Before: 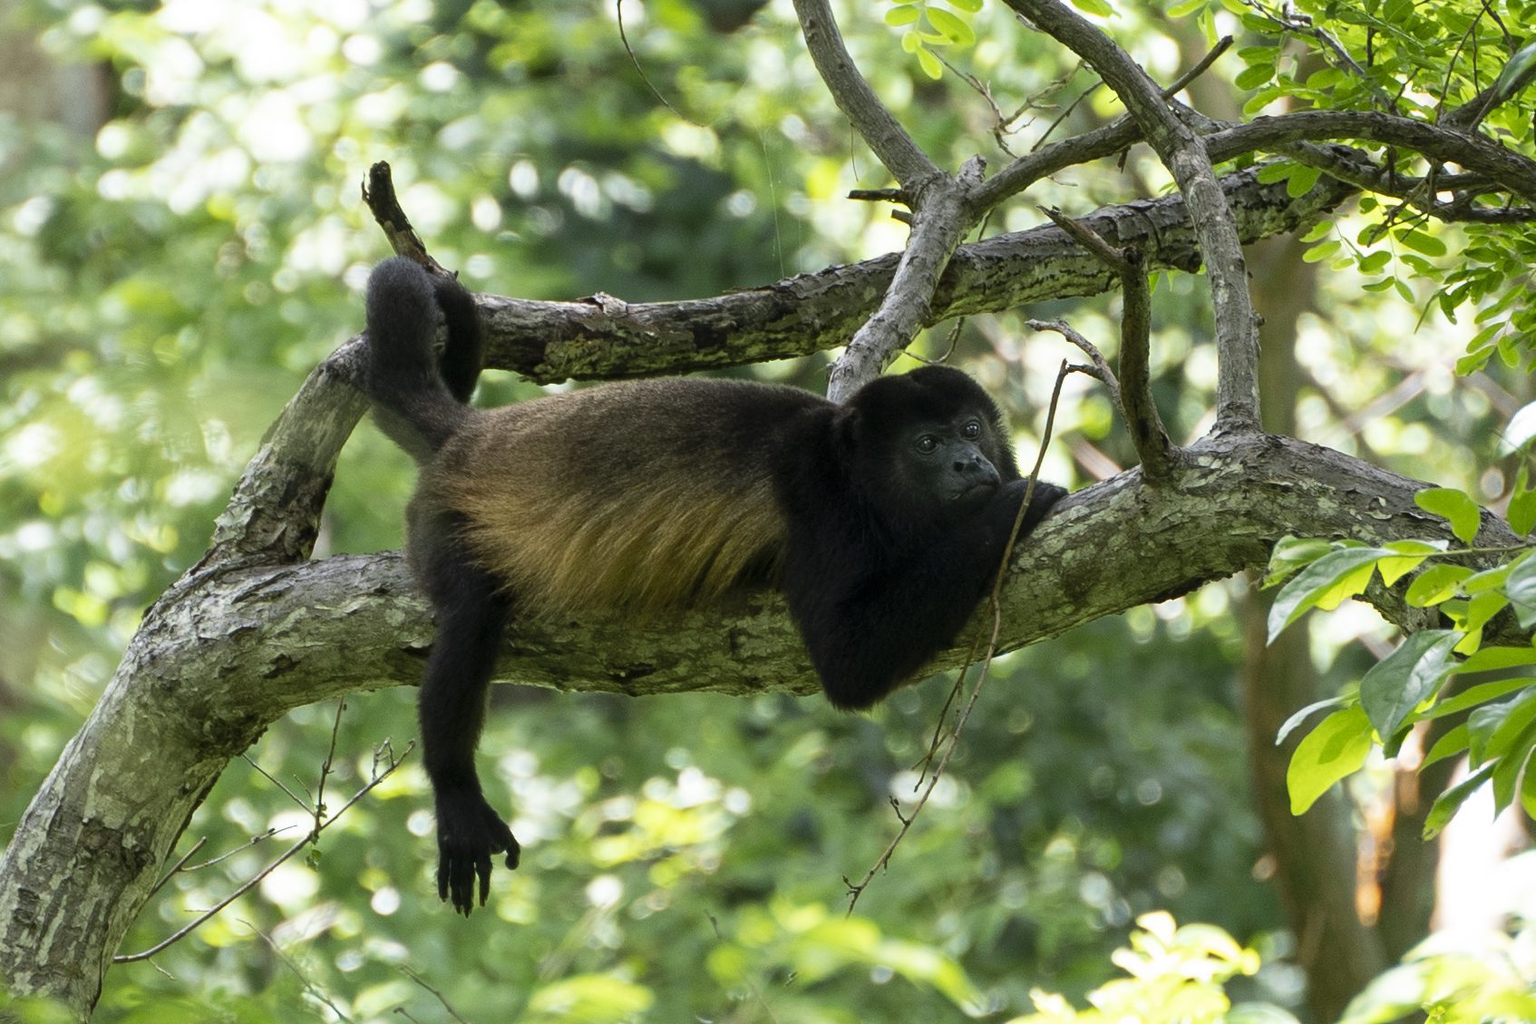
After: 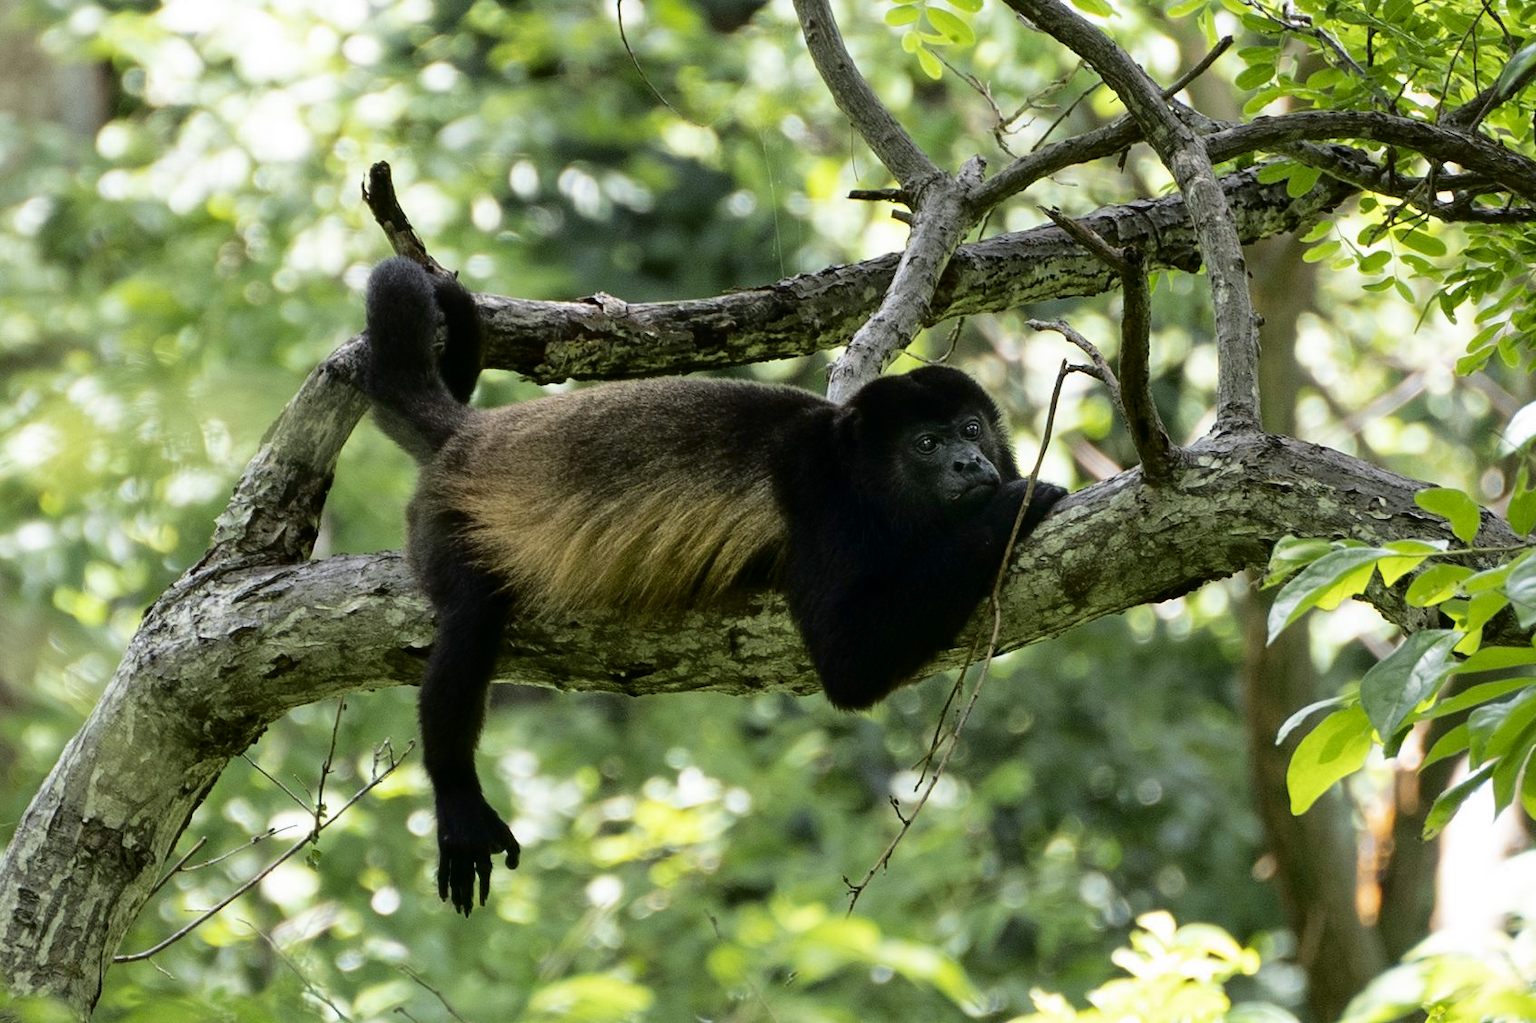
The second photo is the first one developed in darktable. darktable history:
shadows and highlights: shadows 52.34, highlights -28.23, soften with gaussian
fill light: exposure -2 EV, width 8.6
